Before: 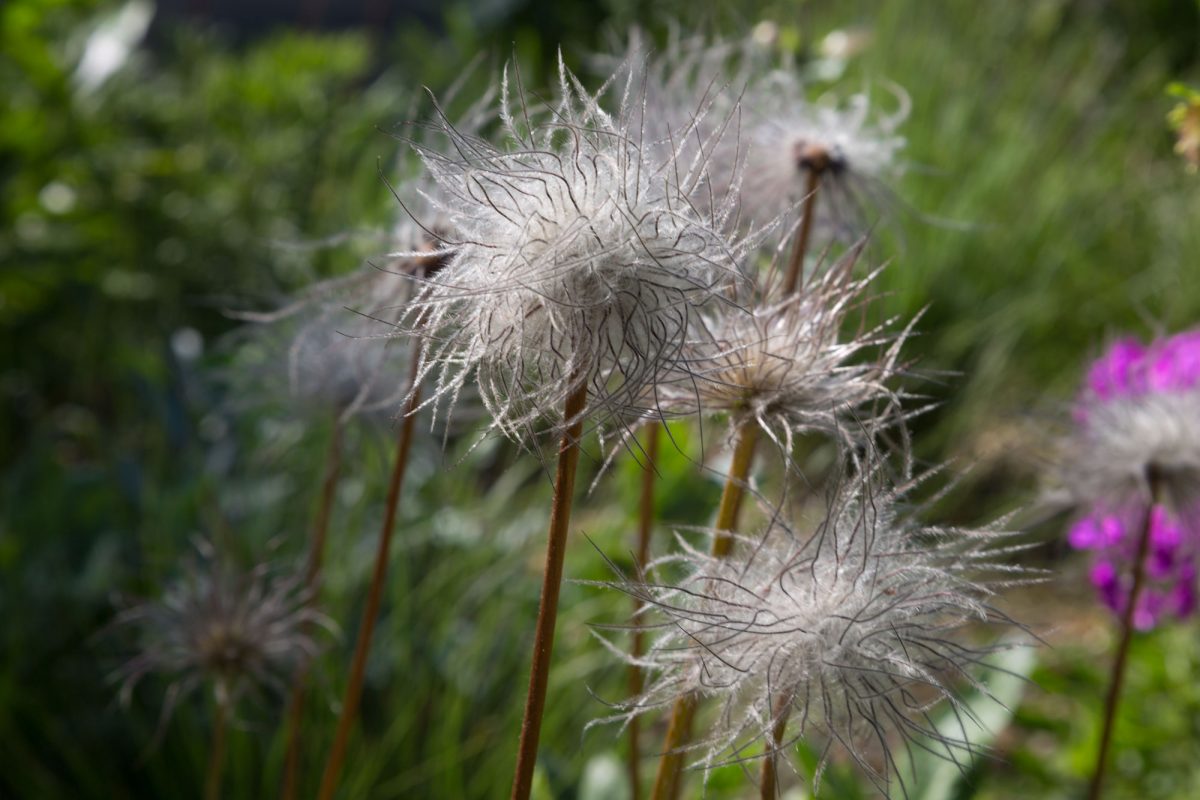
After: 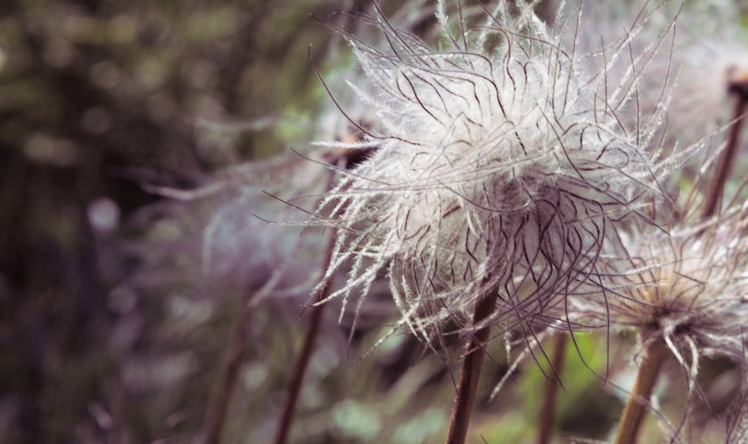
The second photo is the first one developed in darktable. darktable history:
tone curve: curves: ch0 [(0, 0) (0.004, 0.001) (0.133, 0.112) (0.325, 0.362) (0.832, 0.893) (1, 1)], color space Lab, linked channels, preserve colors none
split-toning: shadows › hue 316.8°, shadows › saturation 0.47, highlights › hue 201.6°, highlights › saturation 0, balance -41.97, compress 28.01%
crop and rotate: angle -4.99°, left 2.122%, top 6.945%, right 27.566%, bottom 30.519%
